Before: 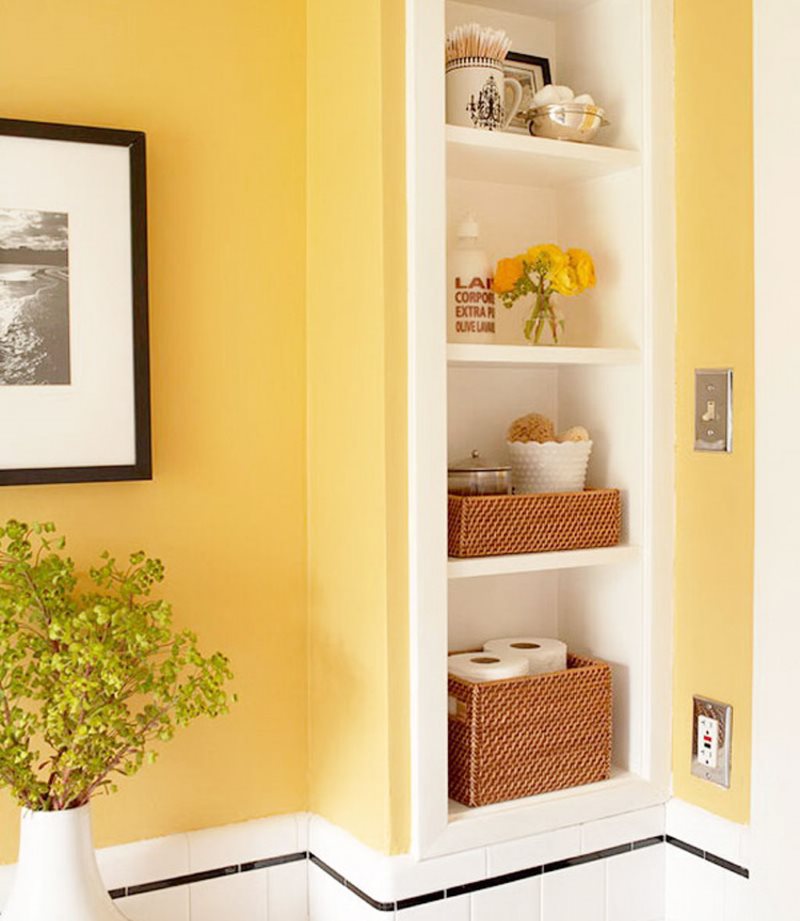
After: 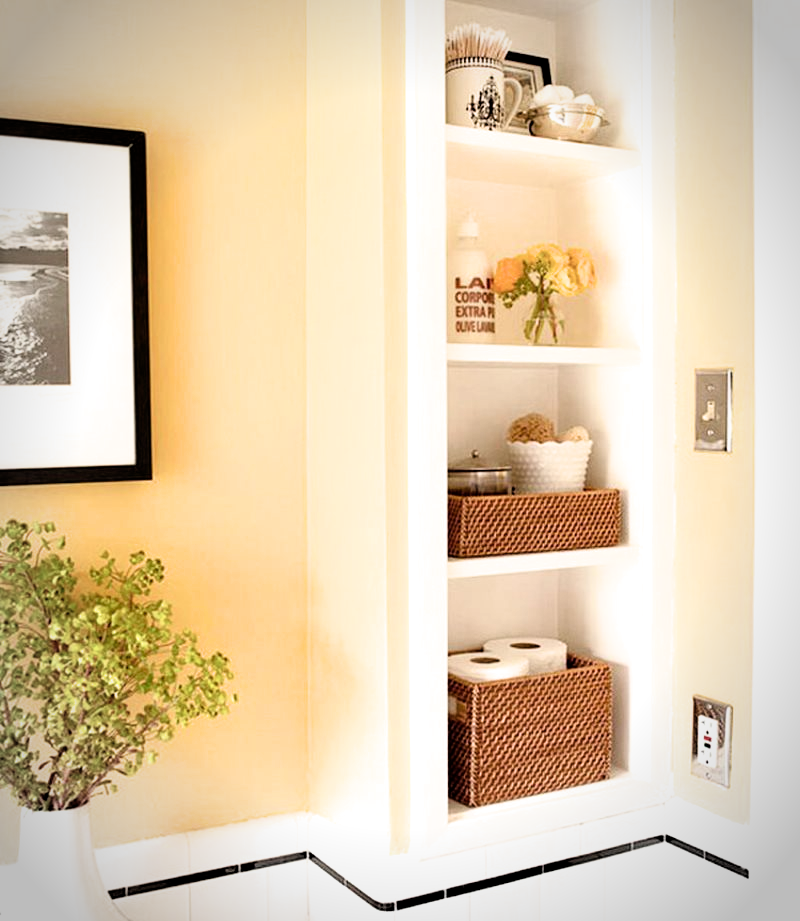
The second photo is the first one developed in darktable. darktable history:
filmic rgb: black relative exposure -3.63 EV, white relative exposure 2.16 EV, hardness 3.62
vignetting: automatic ratio true
